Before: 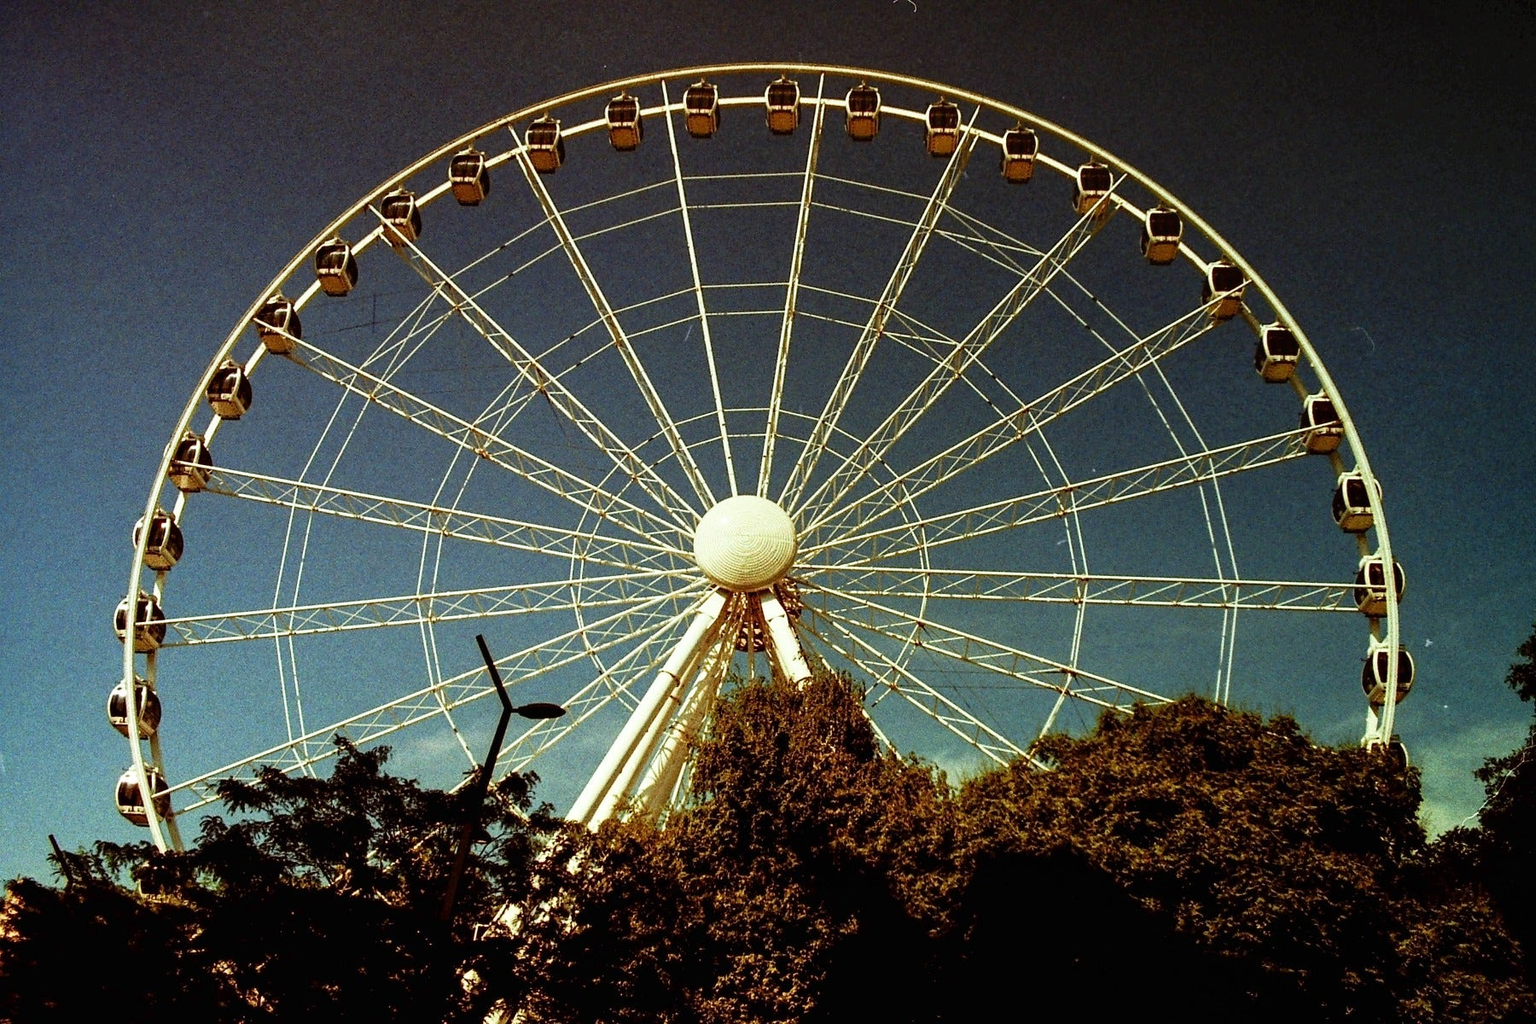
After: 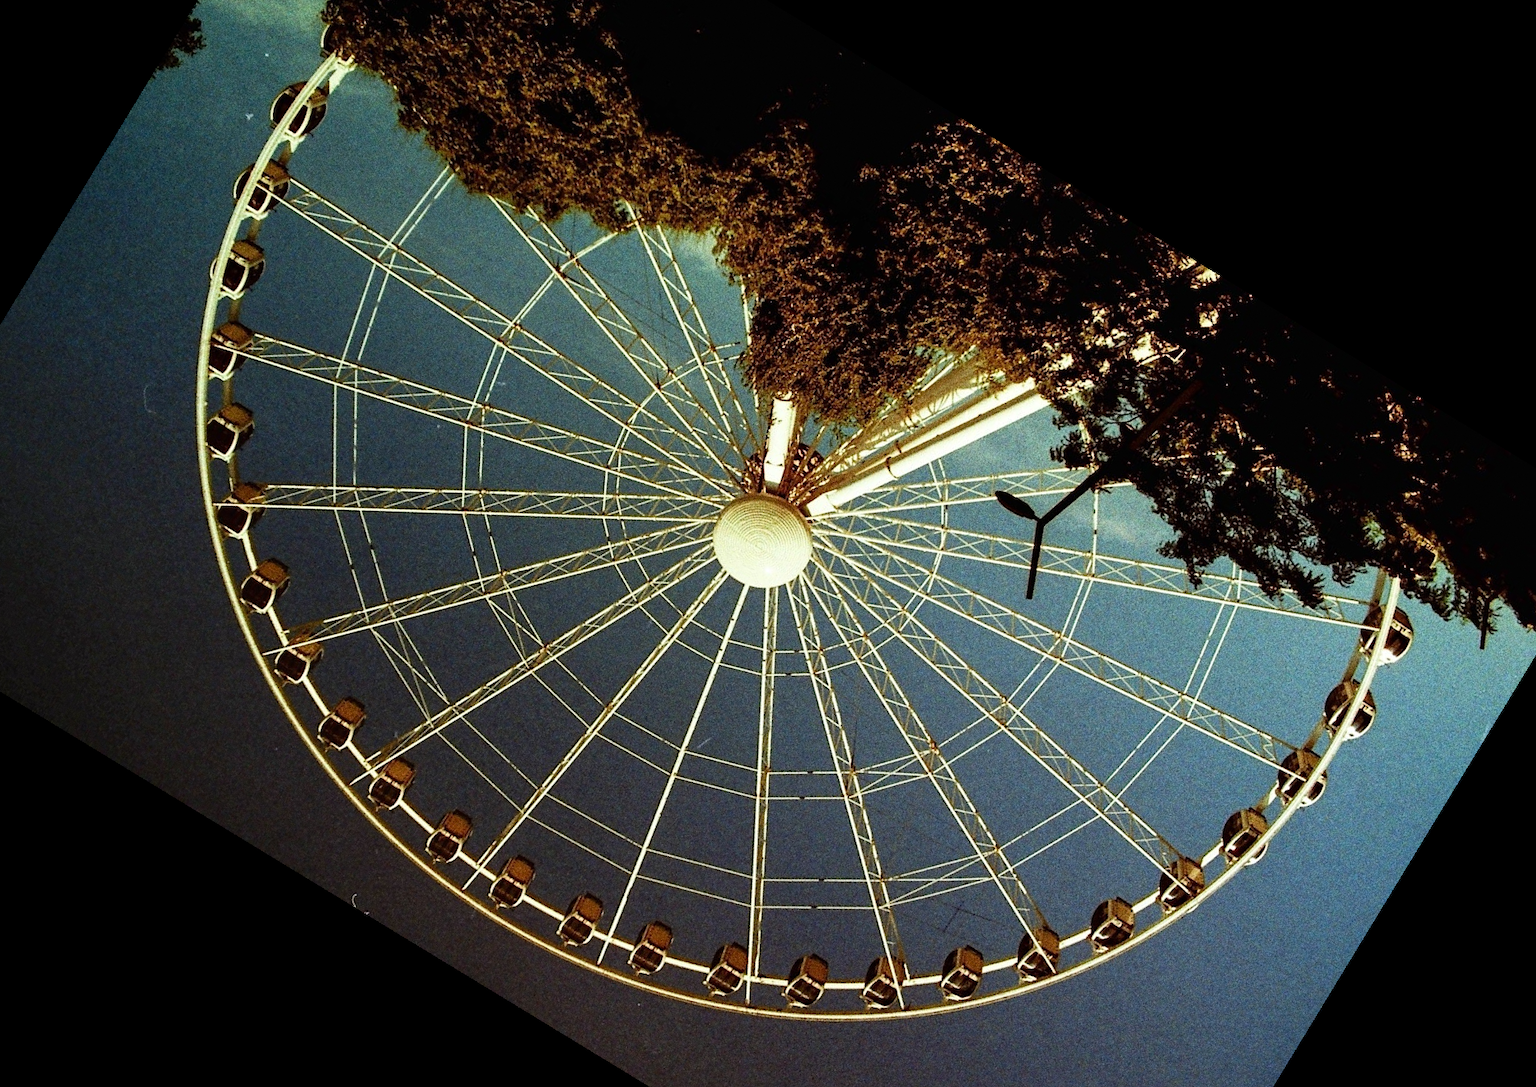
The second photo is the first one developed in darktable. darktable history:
contrast brightness saturation: contrast 0.04, saturation 0.07
crop and rotate: angle 148.68°, left 9.111%, top 15.603%, right 4.588%, bottom 17.041%
color zones: curves: ch1 [(0, 0.469) (0.01, 0.469) (0.12, 0.446) (0.248, 0.469) (0.5, 0.5) (0.748, 0.5) (0.99, 0.469) (1, 0.469)]
grain: coarseness 0.09 ISO, strength 40%
